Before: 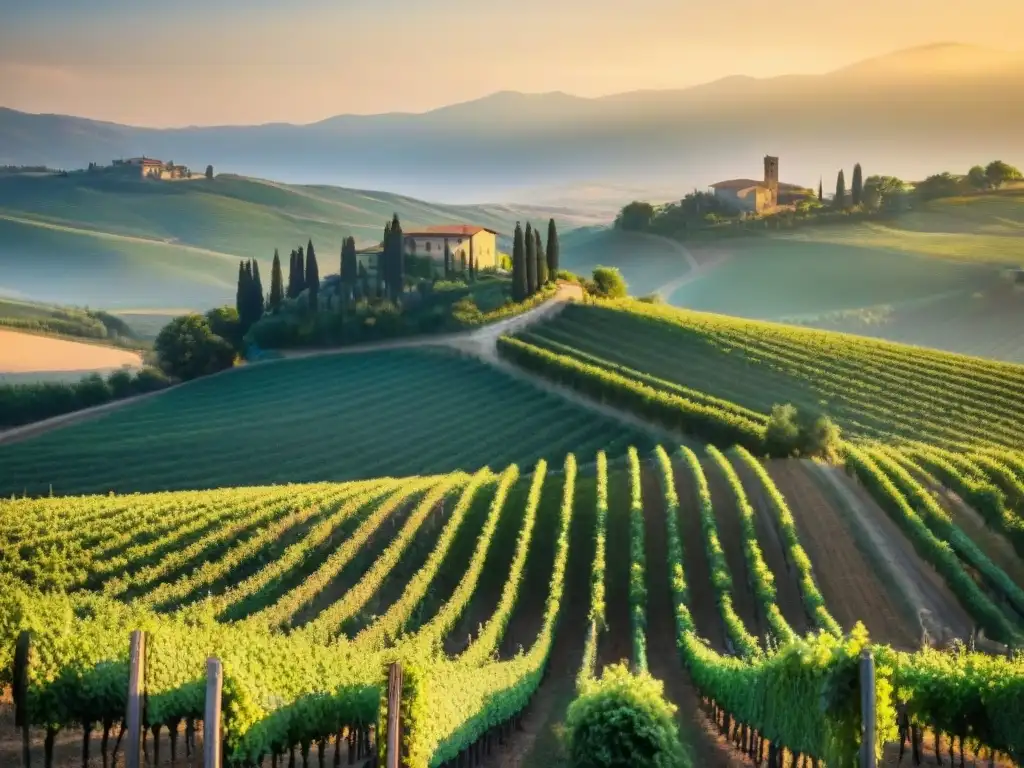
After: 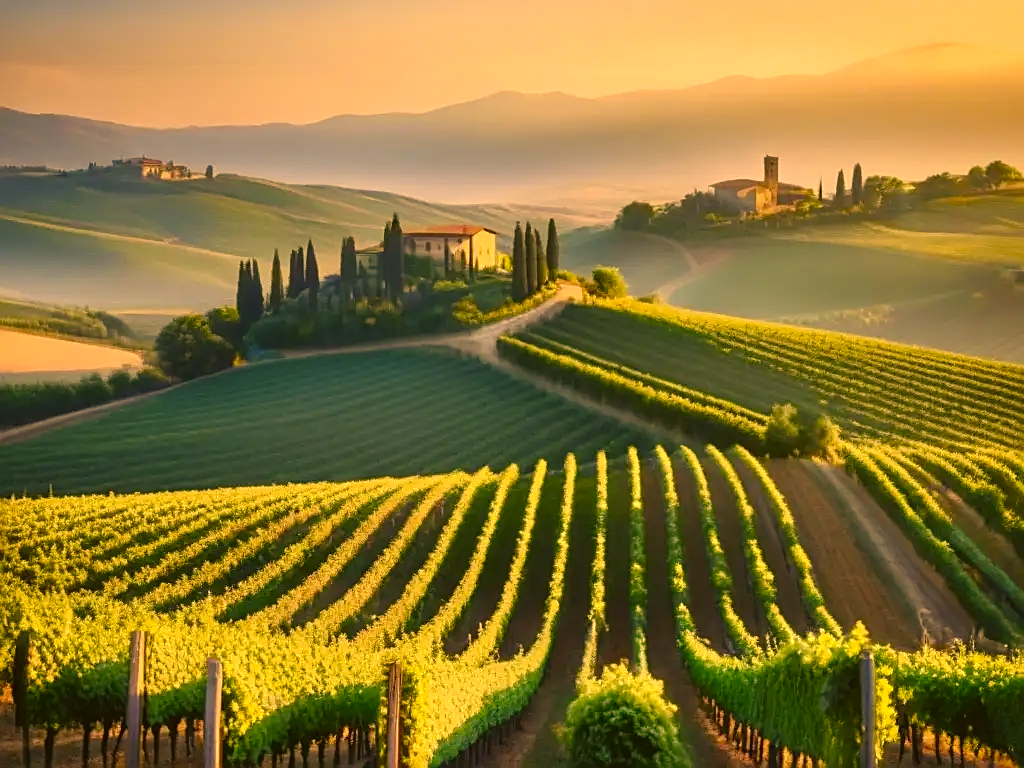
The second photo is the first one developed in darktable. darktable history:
color correction: highlights a* 18.16, highlights b* 36.08, shadows a* 1.35, shadows b* 6.26, saturation 1.05
color balance rgb: global offset › luminance 0.471%, perceptual saturation grading › global saturation 20%, perceptual saturation grading › highlights -48.996%, perceptual saturation grading › shadows 24.902%
sharpen: on, module defaults
